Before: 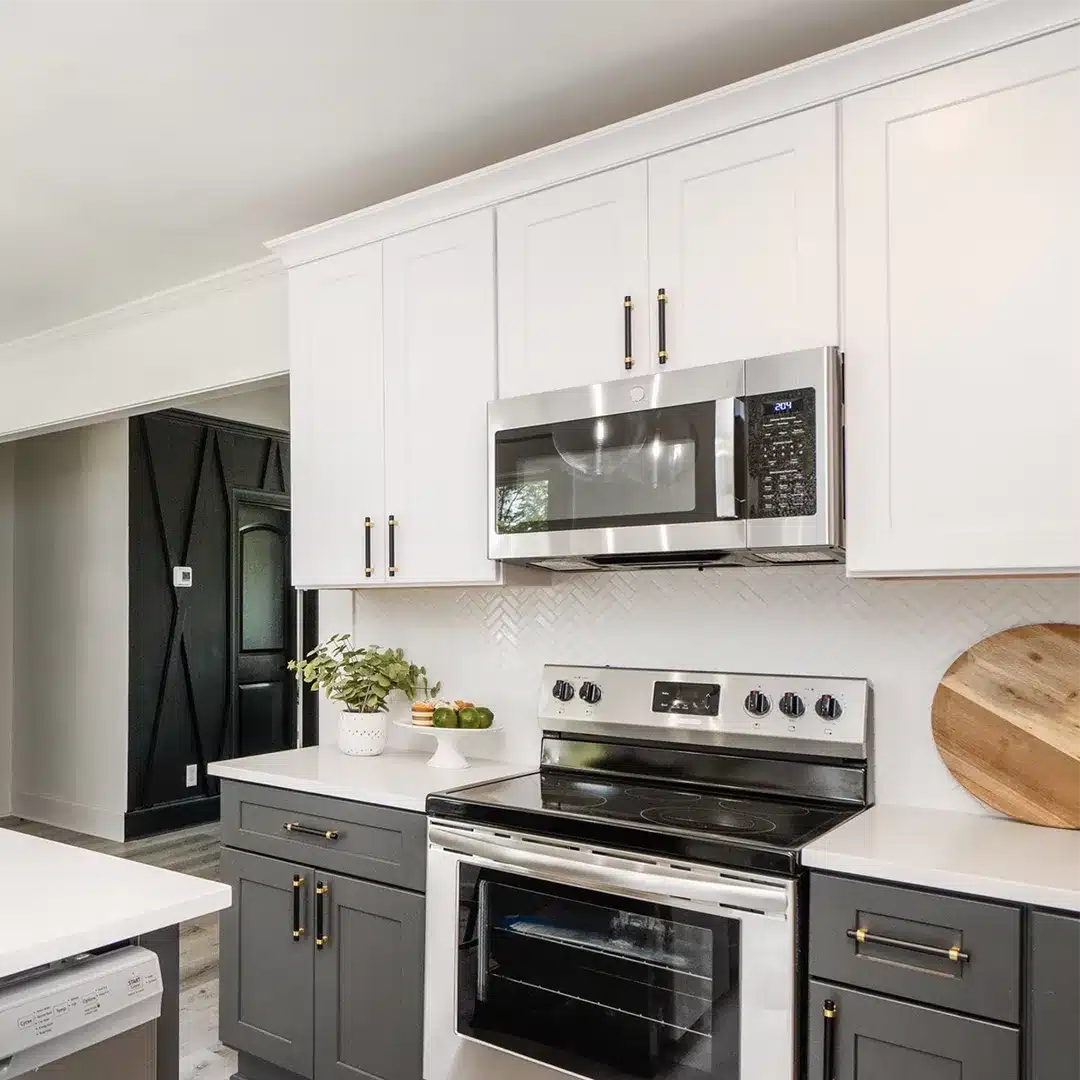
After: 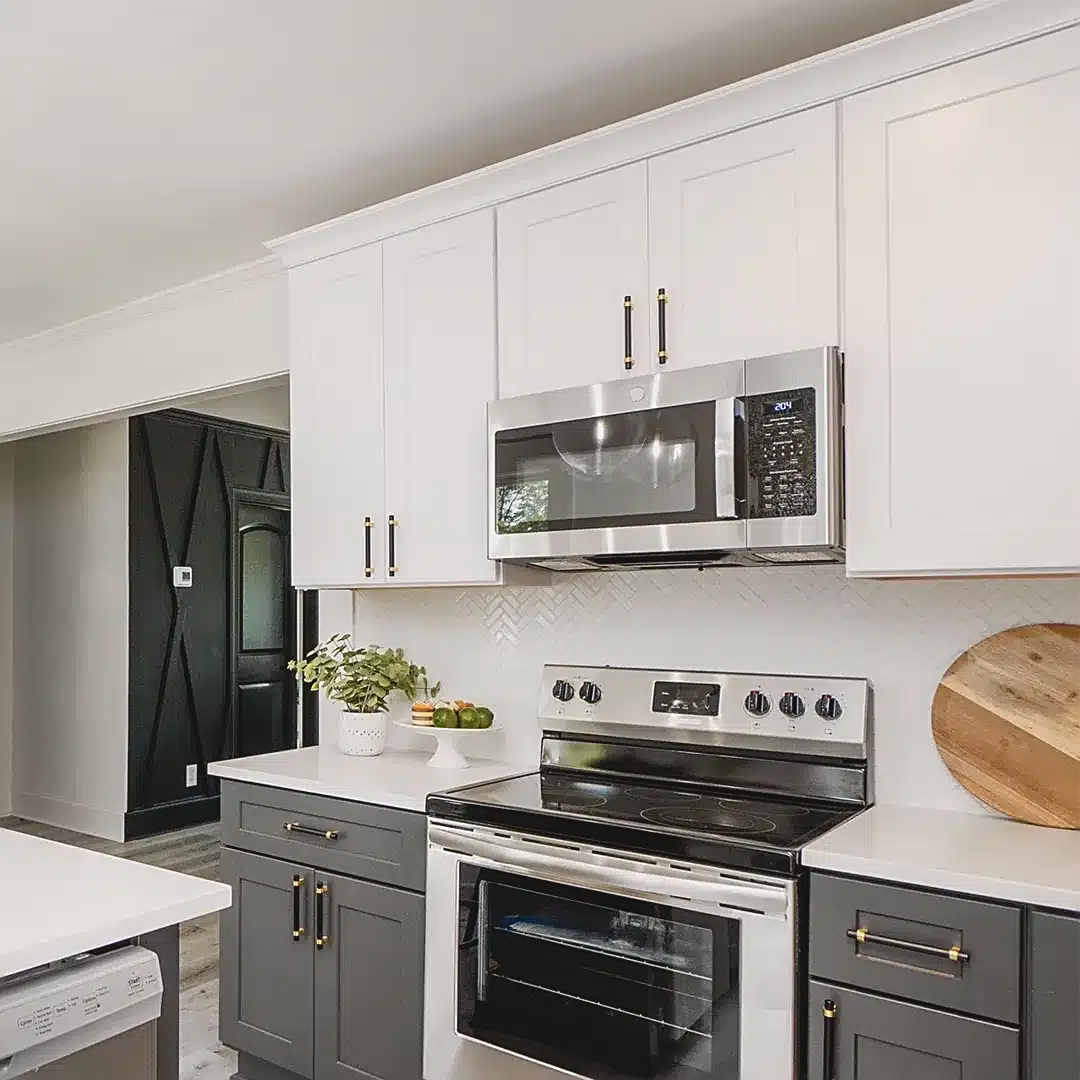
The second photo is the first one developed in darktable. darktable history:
contrast brightness saturation: contrast -0.11
sharpen: on, module defaults
